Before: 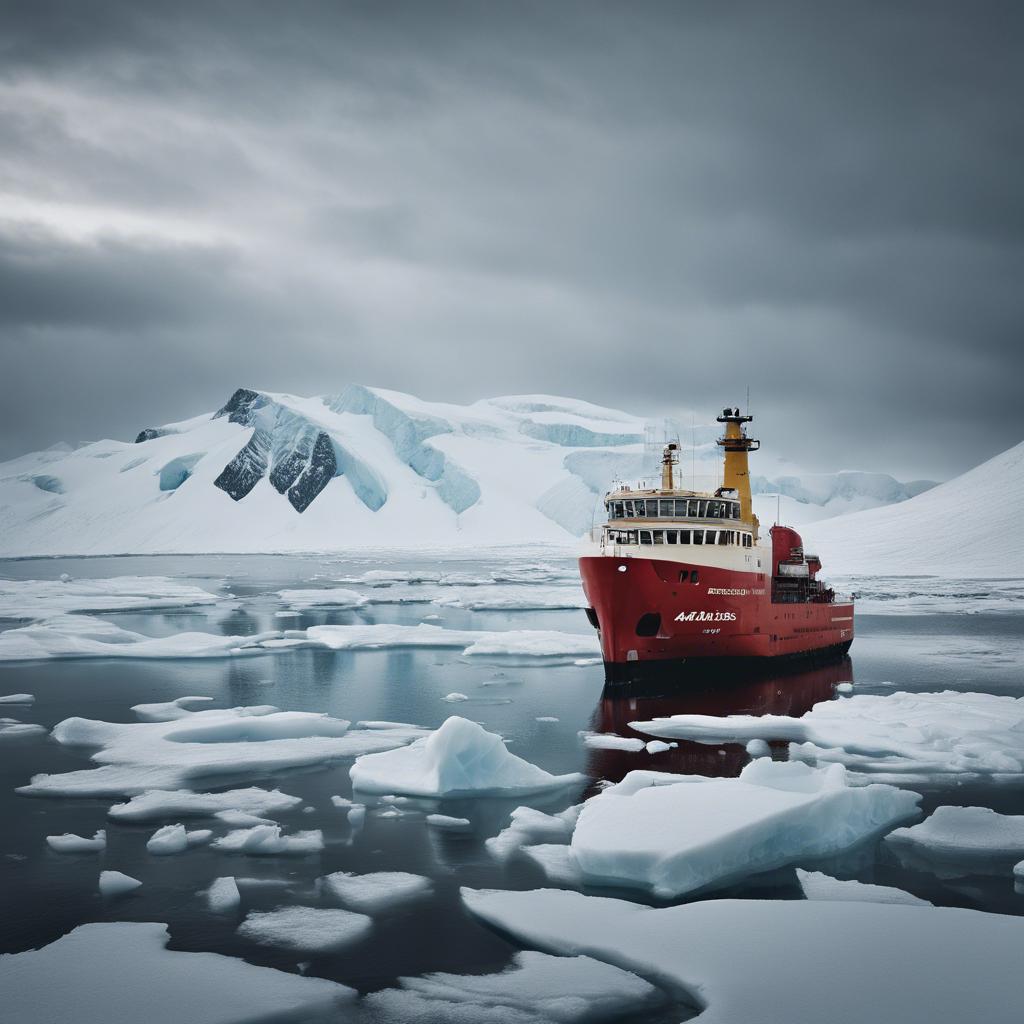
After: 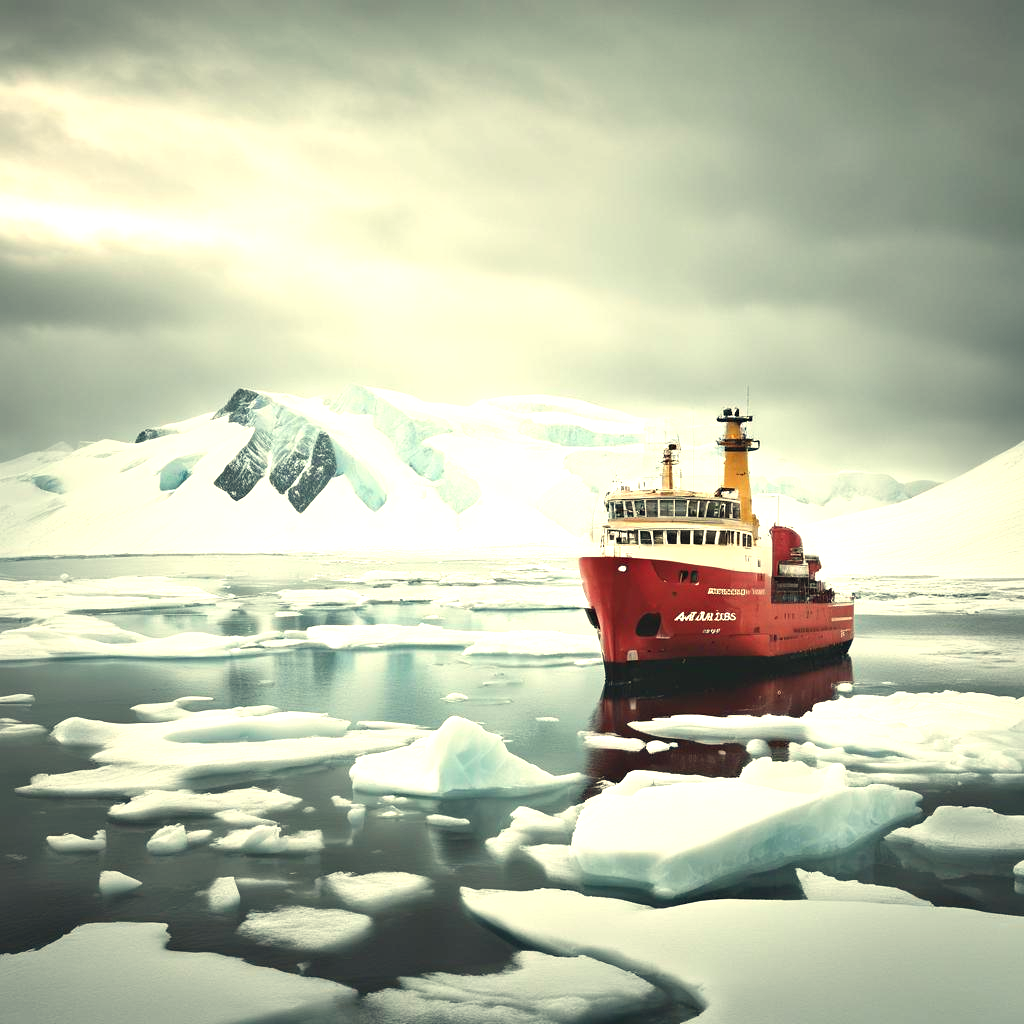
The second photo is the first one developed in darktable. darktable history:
white balance: red 1.08, blue 0.791
exposure: black level correction 0, exposure 1.173 EV, compensate exposure bias true, compensate highlight preservation false
